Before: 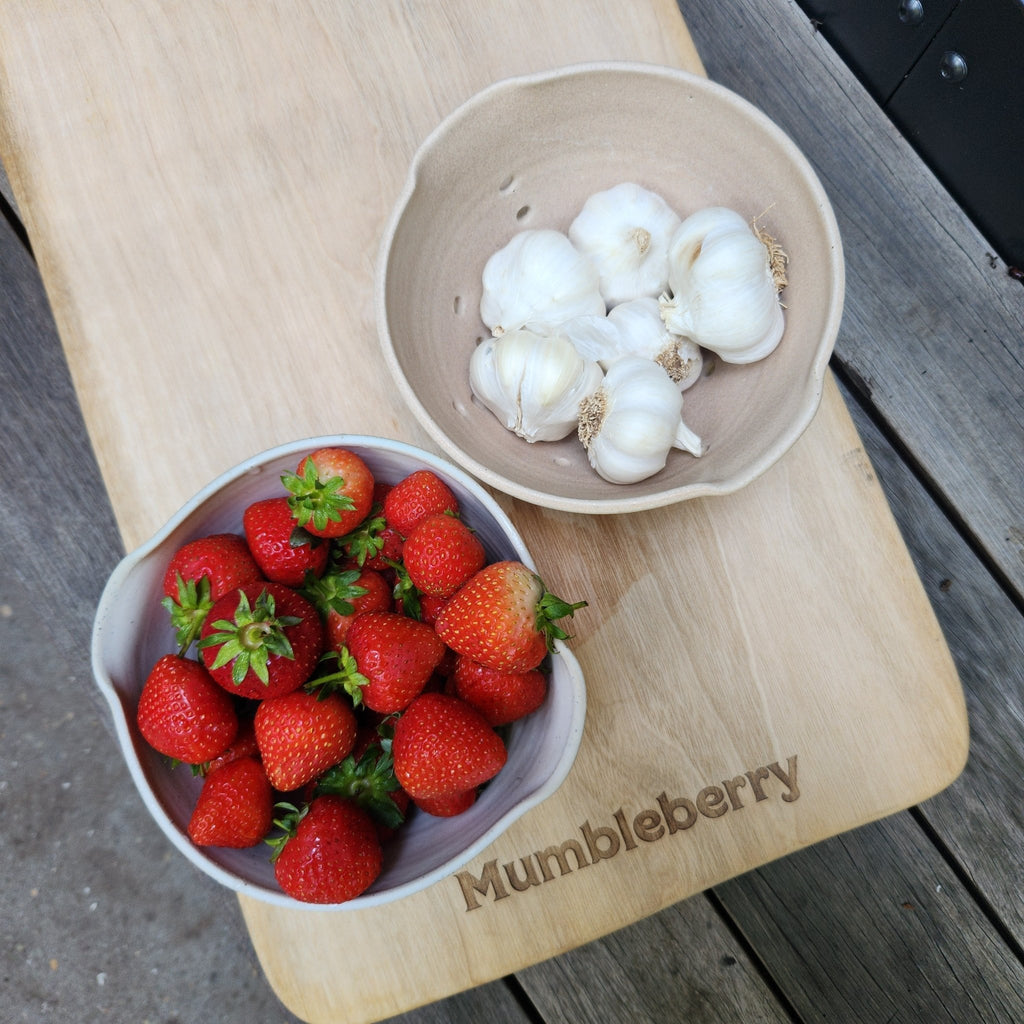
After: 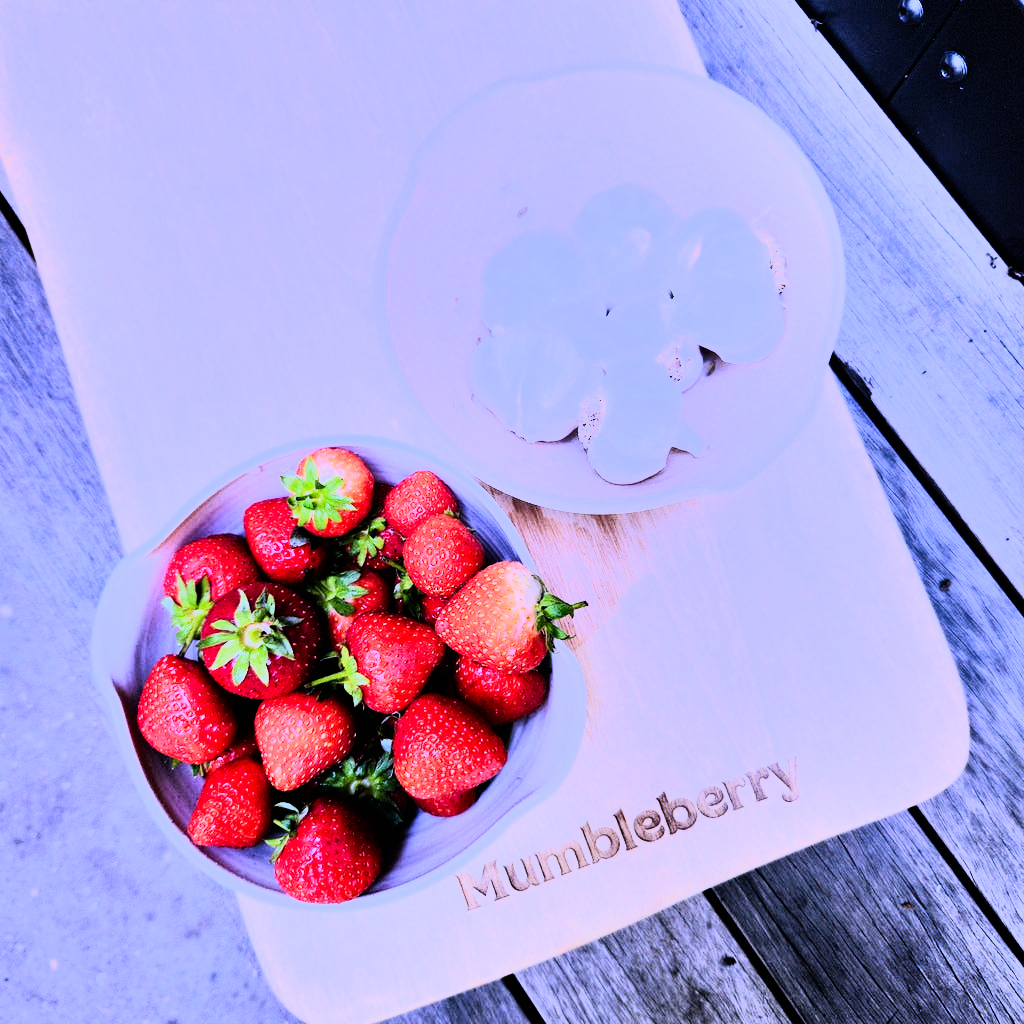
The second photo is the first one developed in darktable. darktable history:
exposure: black level correction 0, exposure 0.5 EV, compensate highlight preservation false
shadows and highlights: low approximation 0.01, soften with gaussian
rgb curve: curves: ch0 [(0, 0) (0.21, 0.15) (0.24, 0.21) (0.5, 0.75) (0.75, 0.96) (0.89, 0.99) (1, 1)]; ch1 [(0, 0.02) (0.21, 0.13) (0.25, 0.2) (0.5, 0.67) (0.75, 0.9) (0.89, 0.97) (1, 1)]; ch2 [(0, 0.02) (0.21, 0.13) (0.25, 0.2) (0.5, 0.67) (0.75, 0.9) (0.89, 0.97) (1, 1)], compensate middle gray true
white balance: red 0.98, blue 1.61
contrast brightness saturation: contrast 0.23, brightness 0.1, saturation 0.29
filmic rgb: black relative exposure -7.65 EV, white relative exposure 4.56 EV, hardness 3.61
